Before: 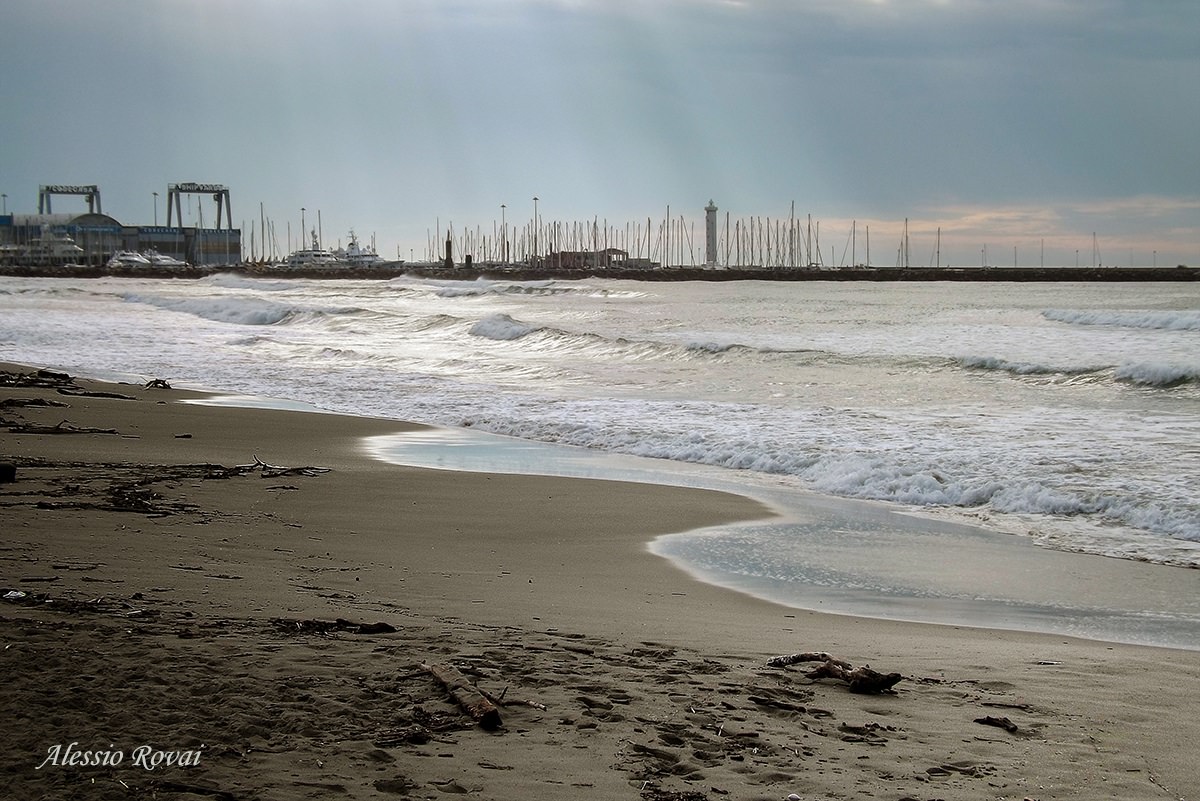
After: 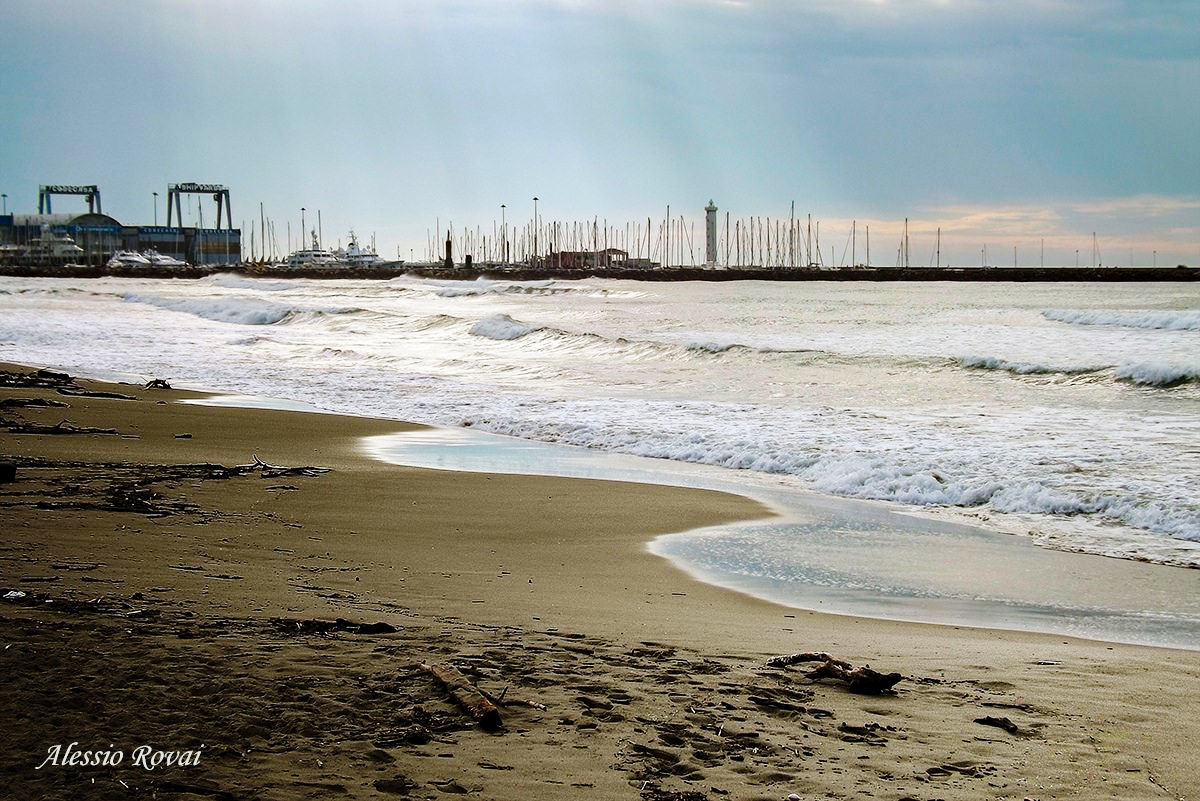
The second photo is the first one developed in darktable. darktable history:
haze removal: compatibility mode true, adaptive false
base curve: curves: ch0 [(0, 0) (0.036, 0.025) (0.121, 0.166) (0.206, 0.329) (0.605, 0.79) (1, 1)], preserve colors none
color balance rgb: perceptual saturation grading › global saturation 24.986%
